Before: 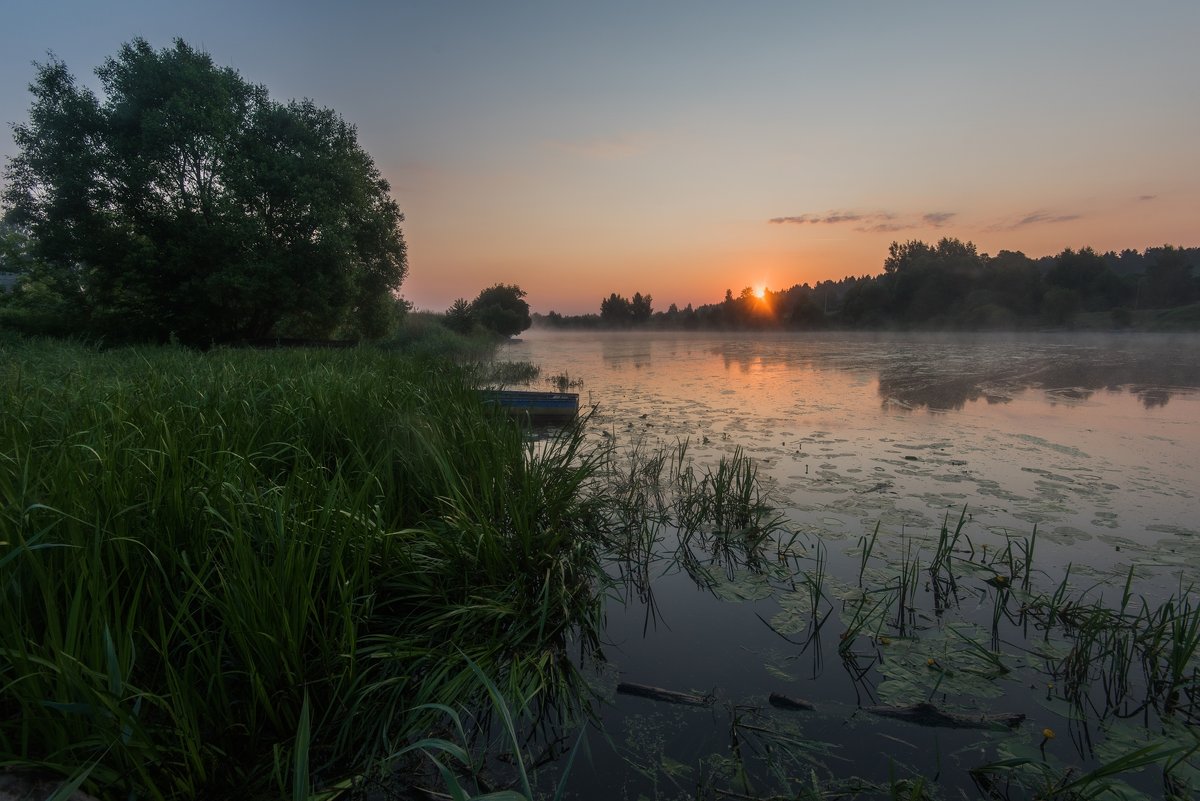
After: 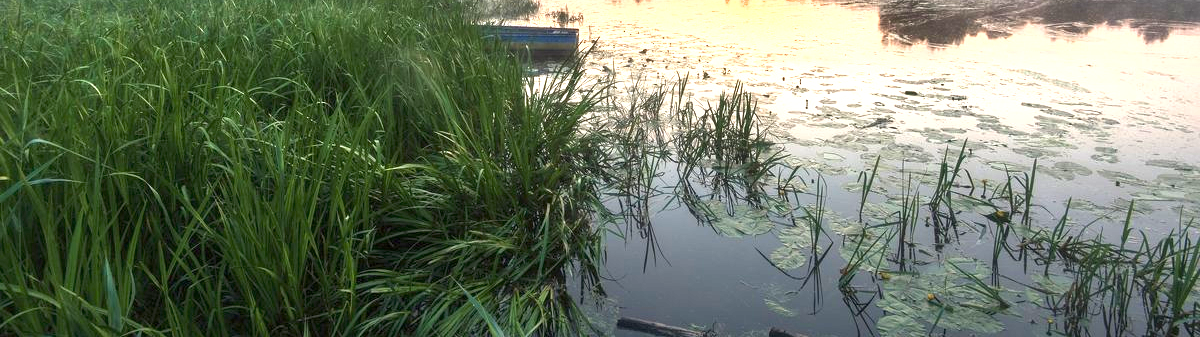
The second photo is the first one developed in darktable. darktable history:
shadows and highlights: radius 168.47, shadows 26.71, white point adjustment 3.1, highlights -68.93, soften with gaussian
exposure: exposure 2.183 EV, compensate exposure bias true, compensate highlight preservation false
crop: top 45.597%, bottom 12.285%
